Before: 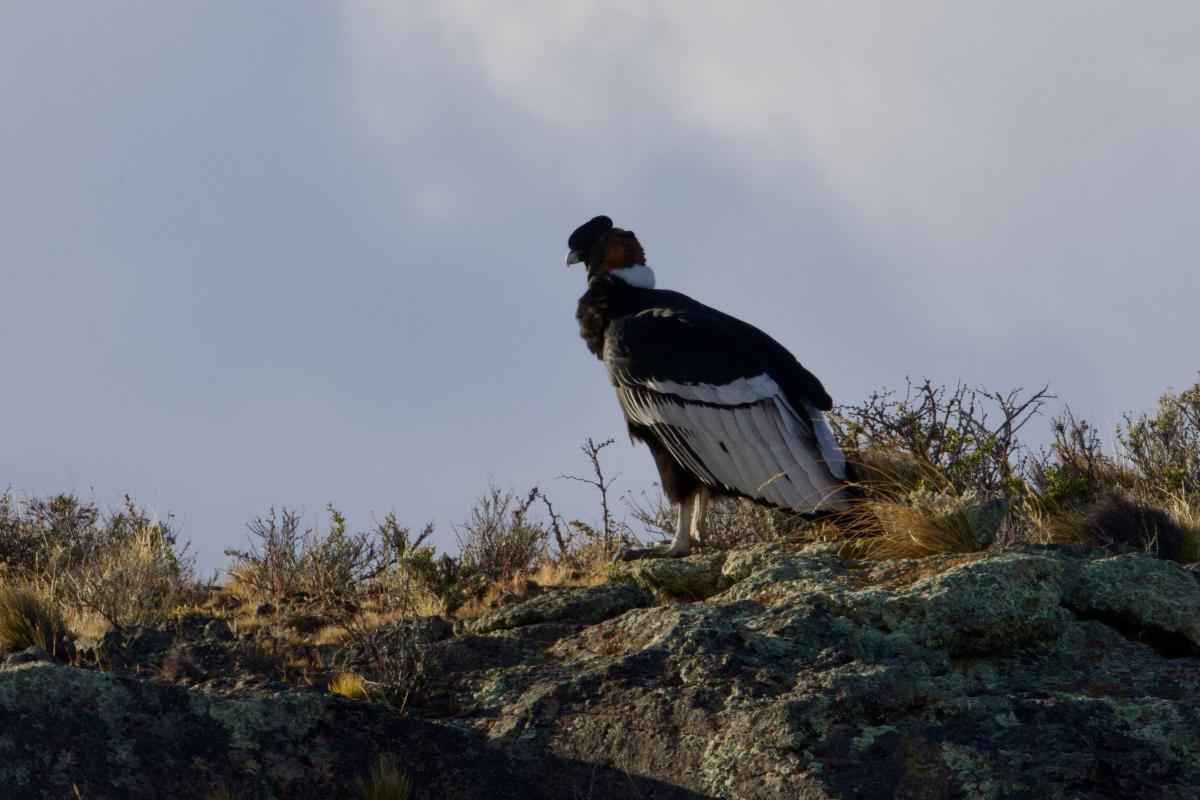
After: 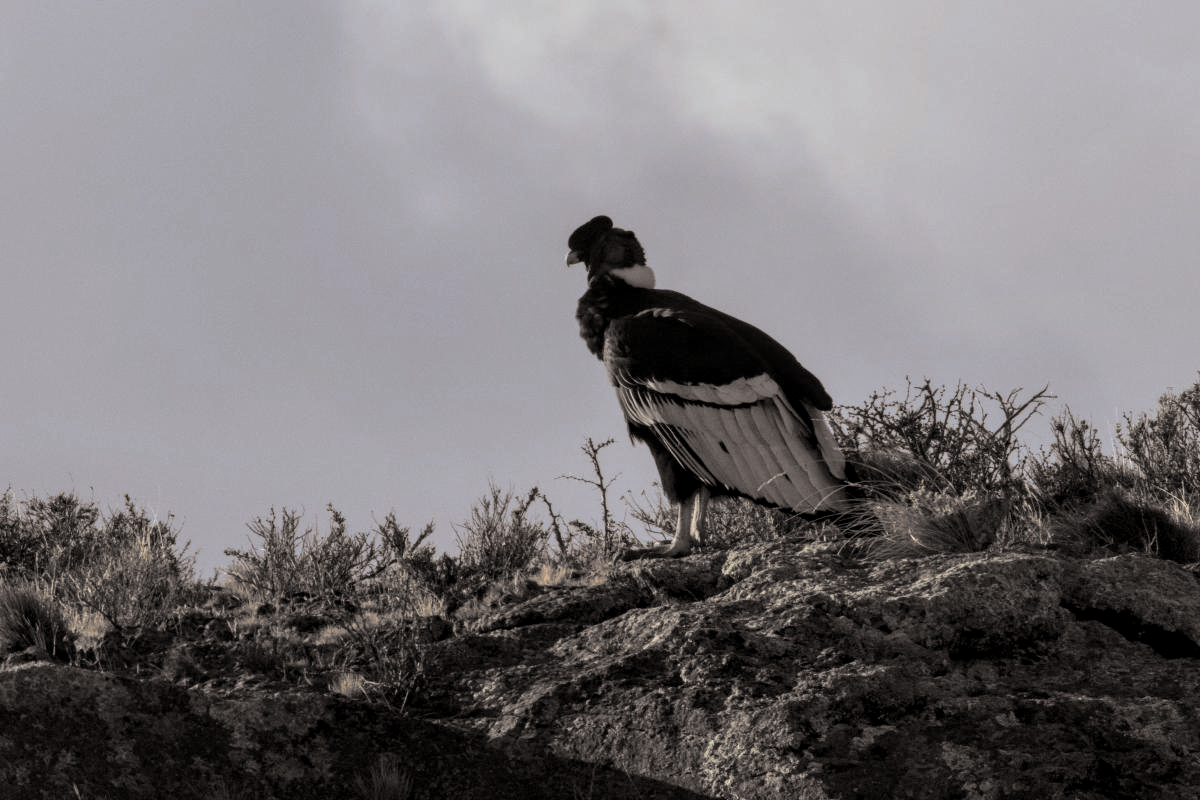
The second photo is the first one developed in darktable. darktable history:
split-toning: shadows › hue 26°, shadows › saturation 0.09, highlights › hue 40°, highlights › saturation 0.18, balance -63, compress 0%
local contrast: detail 130%
